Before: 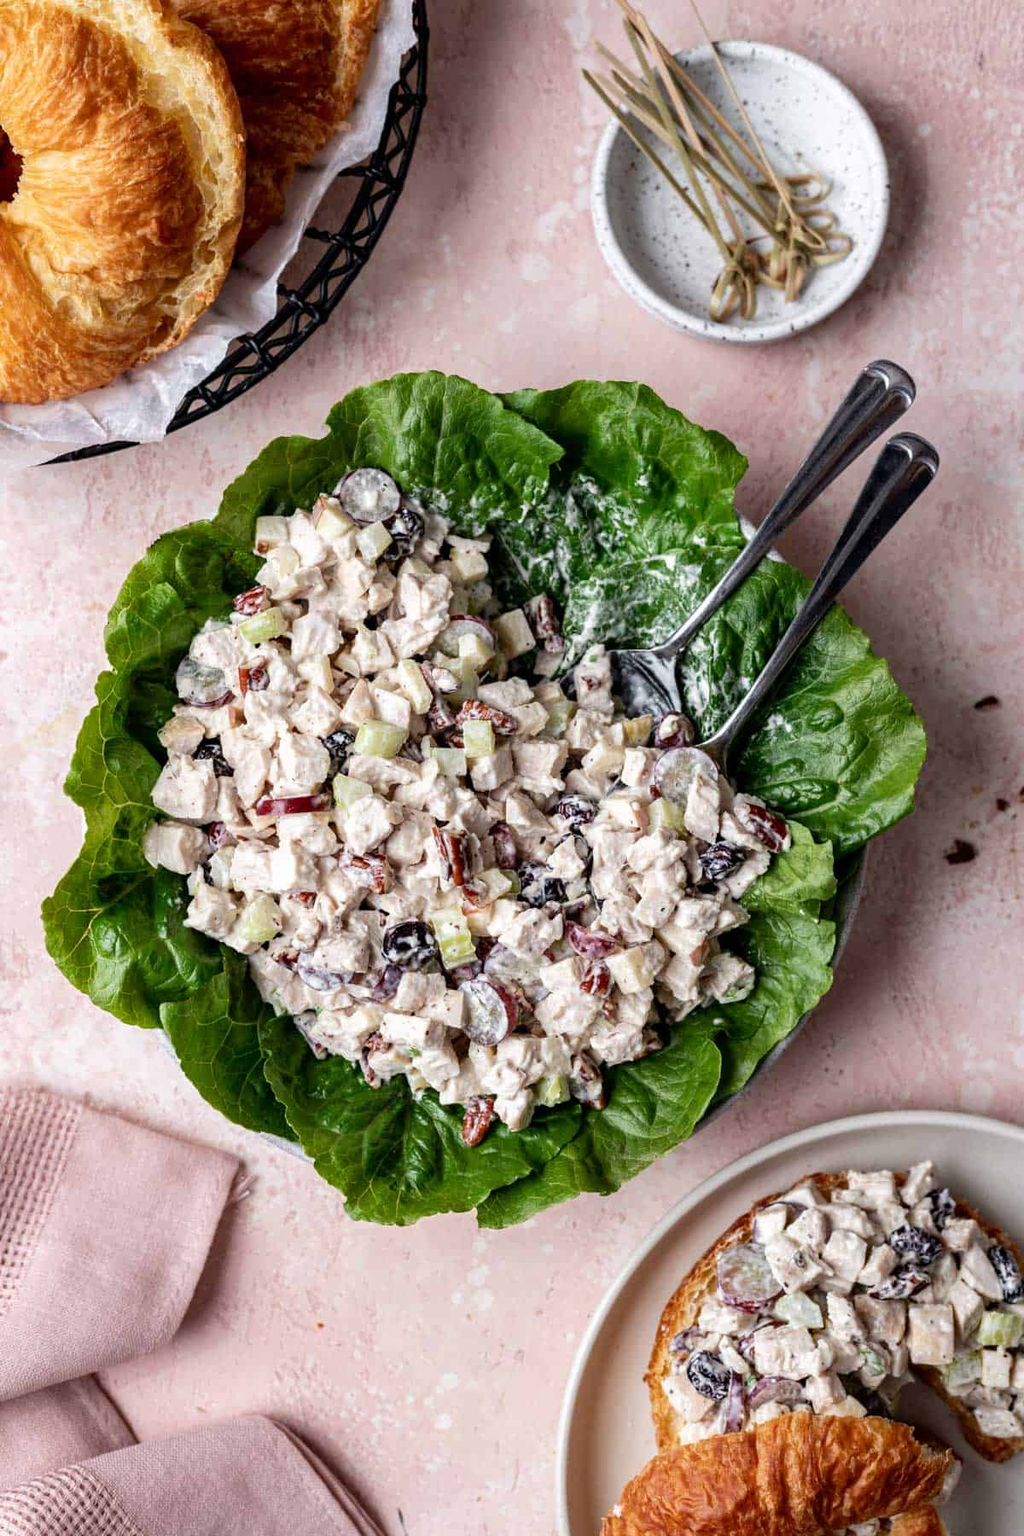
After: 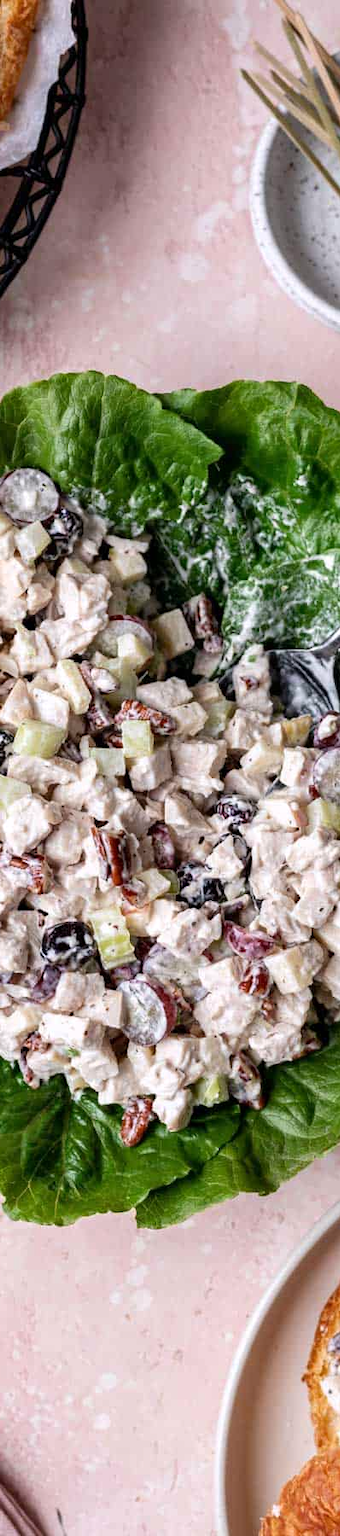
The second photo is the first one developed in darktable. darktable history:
white balance: red 1.009, blue 1.027
crop: left 33.36%, right 33.36%
